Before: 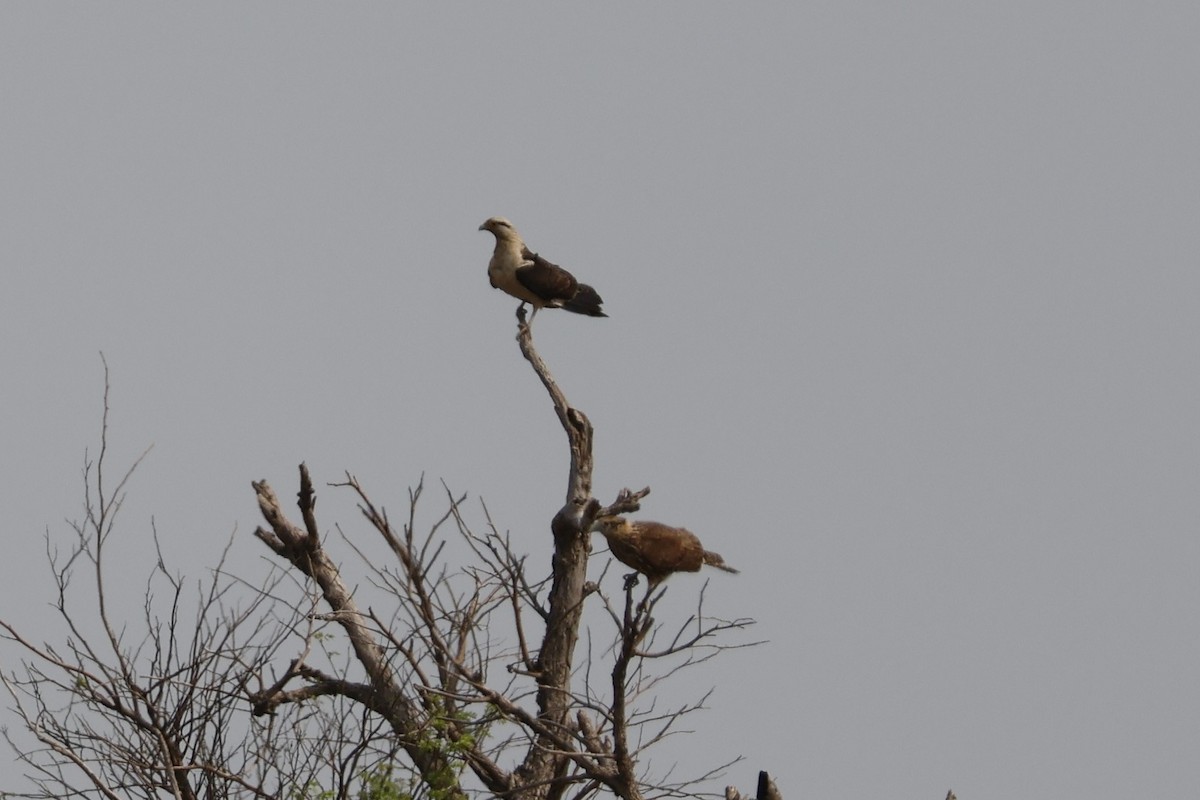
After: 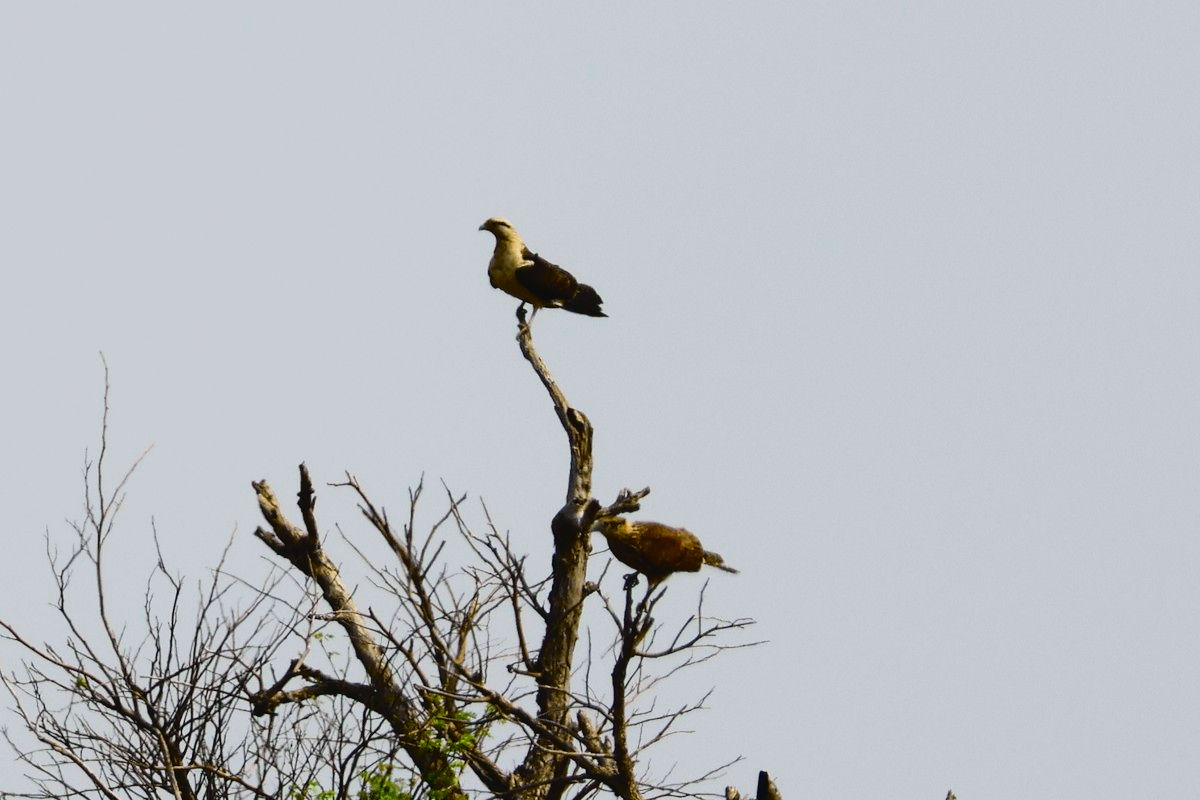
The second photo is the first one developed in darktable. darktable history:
tone curve: curves: ch0 [(0, 0.022) (0.114, 0.088) (0.282, 0.316) (0.446, 0.511) (0.613, 0.693) (0.786, 0.843) (0.999, 0.949)]; ch1 [(0, 0) (0.395, 0.343) (0.463, 0.427) (0.486, 0.474) (0.503, 0.5) (0.535, 0.522) (0.555, 0.546) (0.594, 0.614) (0.755, 0.793) (1, 1)]; ch2 [(0, 0) (0.369, 0.388) (0.449, 0.431) (0.501, 0.5) (0.528, 0.517) (0.561, 0.598) (0.697, 0.721) (1, 1)], color space Lab, independent channels, preserve colors none
color balance rgb: perceptual saturation grading › global saturation 43.938%, perceptual saturation grading › highlights -49.99%, perceptual saturation grading › shadows 29.294%, perceptual brilliance grading › highlights 17.837%, perceptual brilliance grading › mid-tones 32.067%, perceptual brilliance grading › shadows -30.577%, global vibrance 20%
